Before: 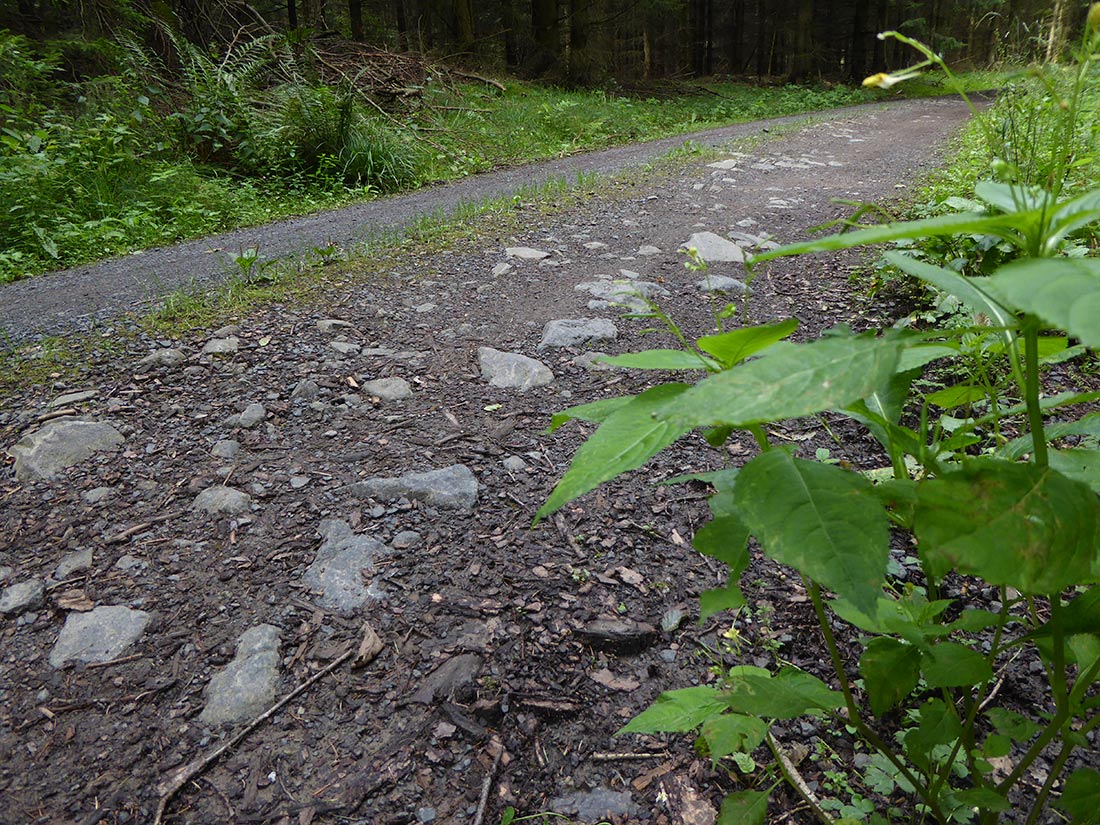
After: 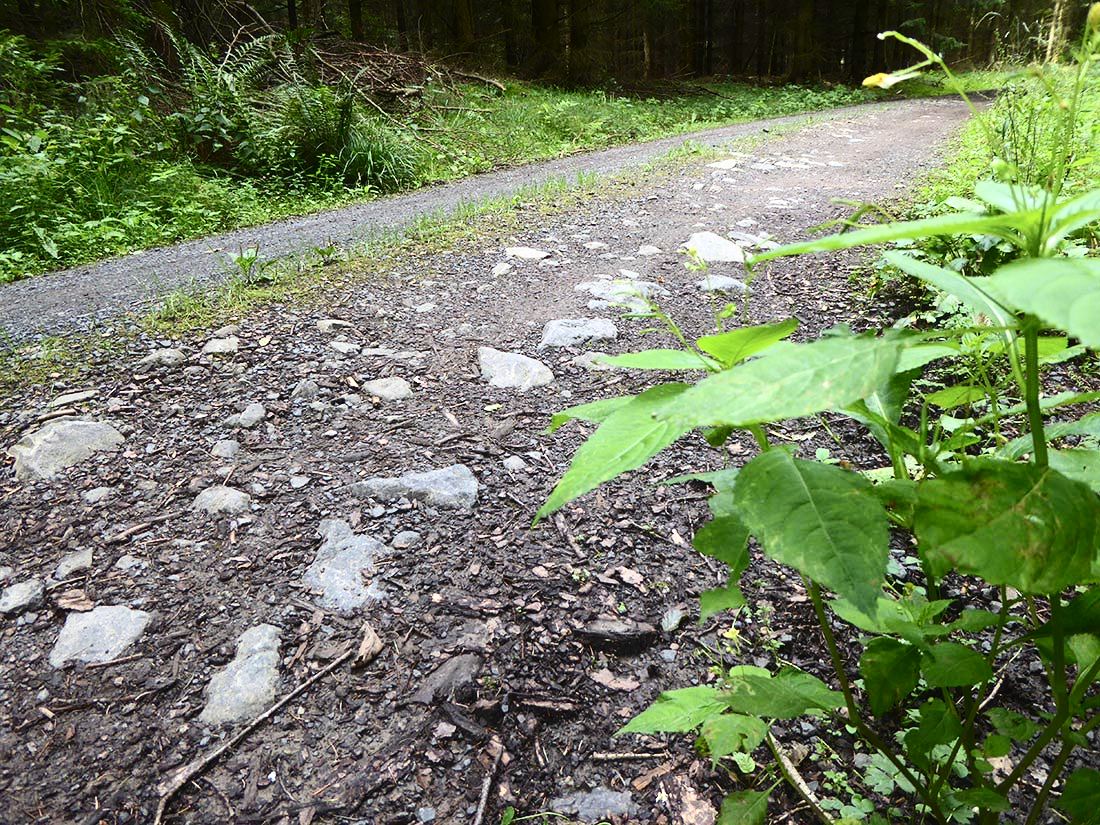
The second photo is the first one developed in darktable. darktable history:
contrast equalizer: y [[0.6 ×6], [0.55 ×6], [0 ×6], [0 ×6], [0 ×6]], mix -0.307
exposure: black level correction 0, exposure 0.888 EV, compensate exposure bias true, compensate highlight preservation false
contrast brightness saturation: contrast 0.295
